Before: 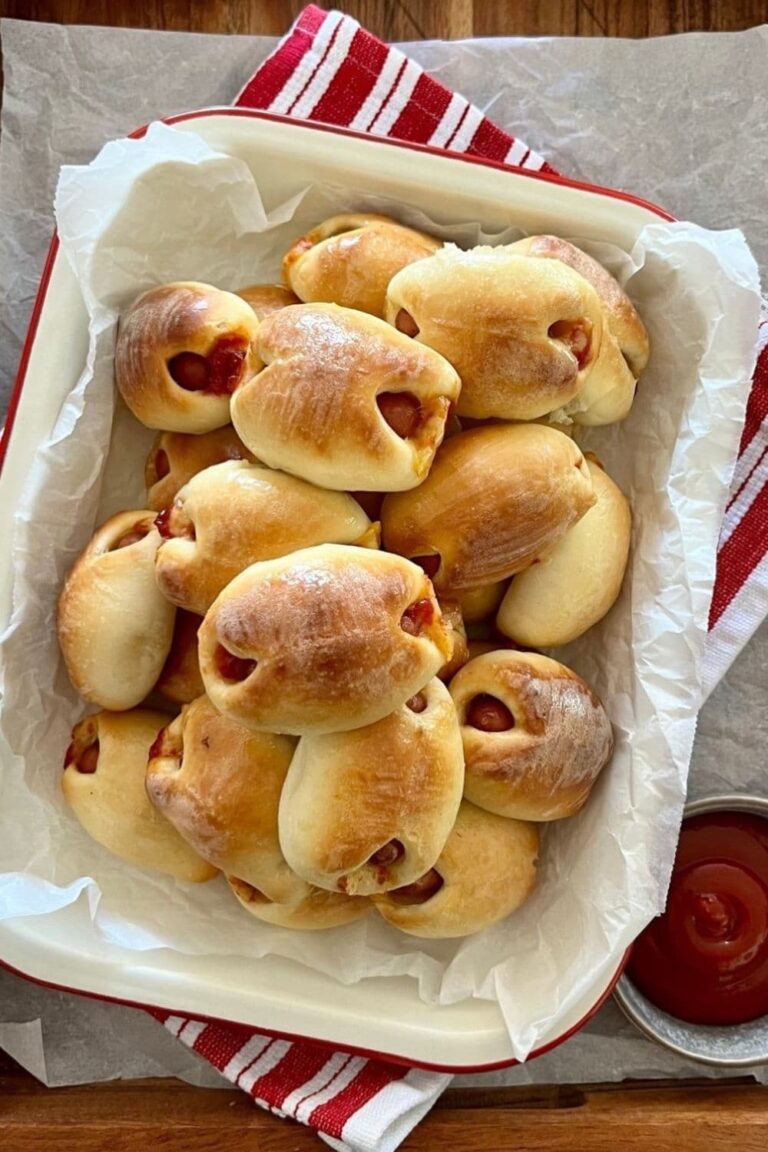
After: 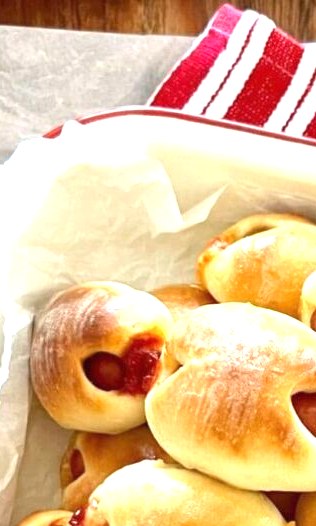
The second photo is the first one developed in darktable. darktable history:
crop and rotate: left 11.17%, top 0.06%, right 47.595%, bottom 54.237%
exposure: black level correction 0, exposure 1.098 EV, compensate highlight preservation false
